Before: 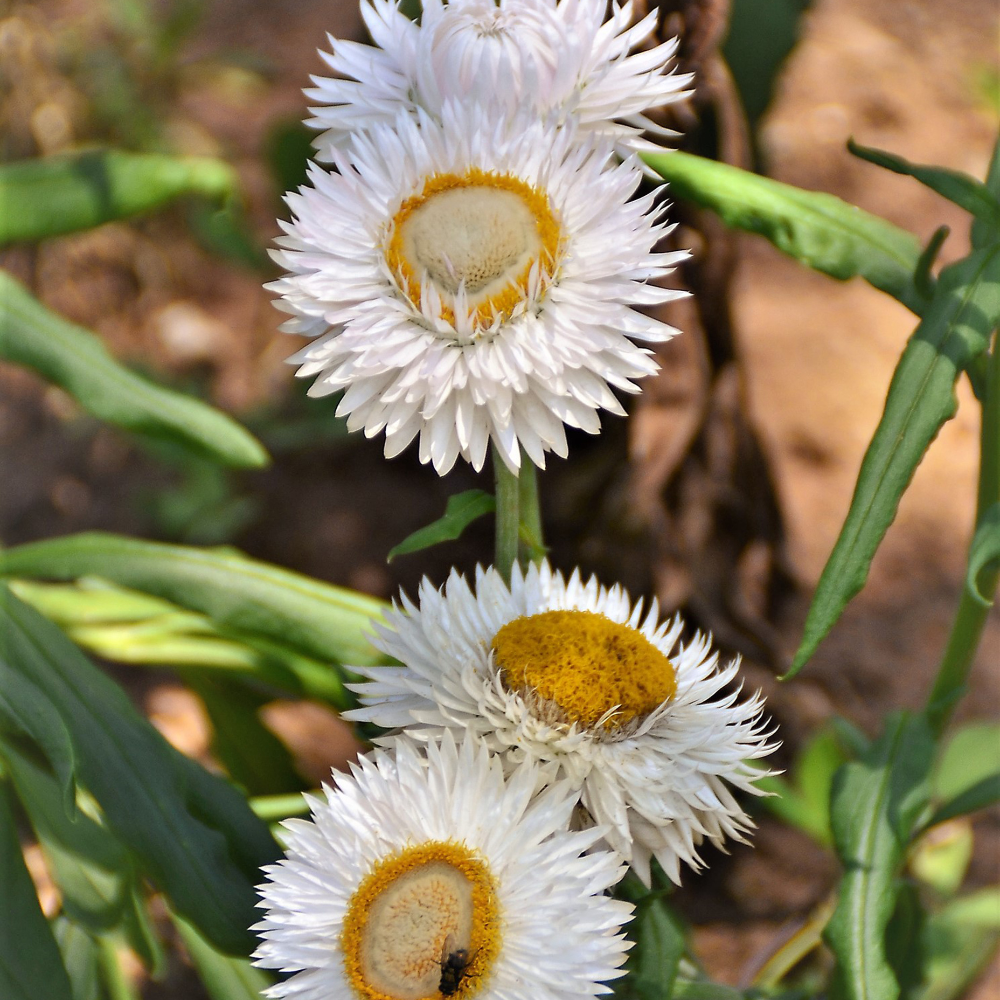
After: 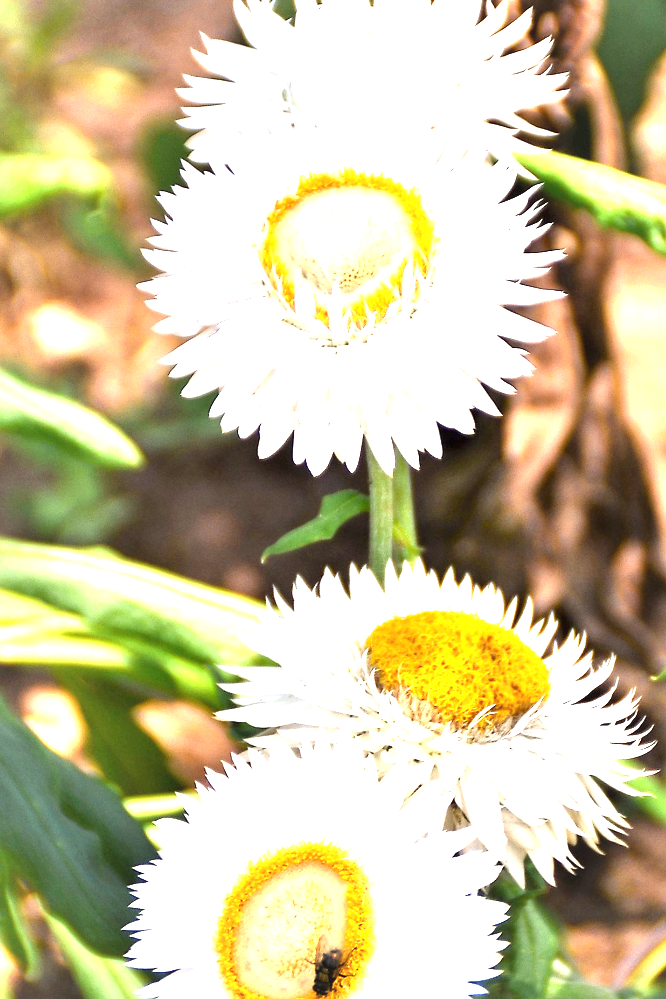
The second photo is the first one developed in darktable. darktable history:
crop and rotate: left 12.673%, right 20.66%
exposure: exposure 2.003 EV, compensate highlight preservation false
